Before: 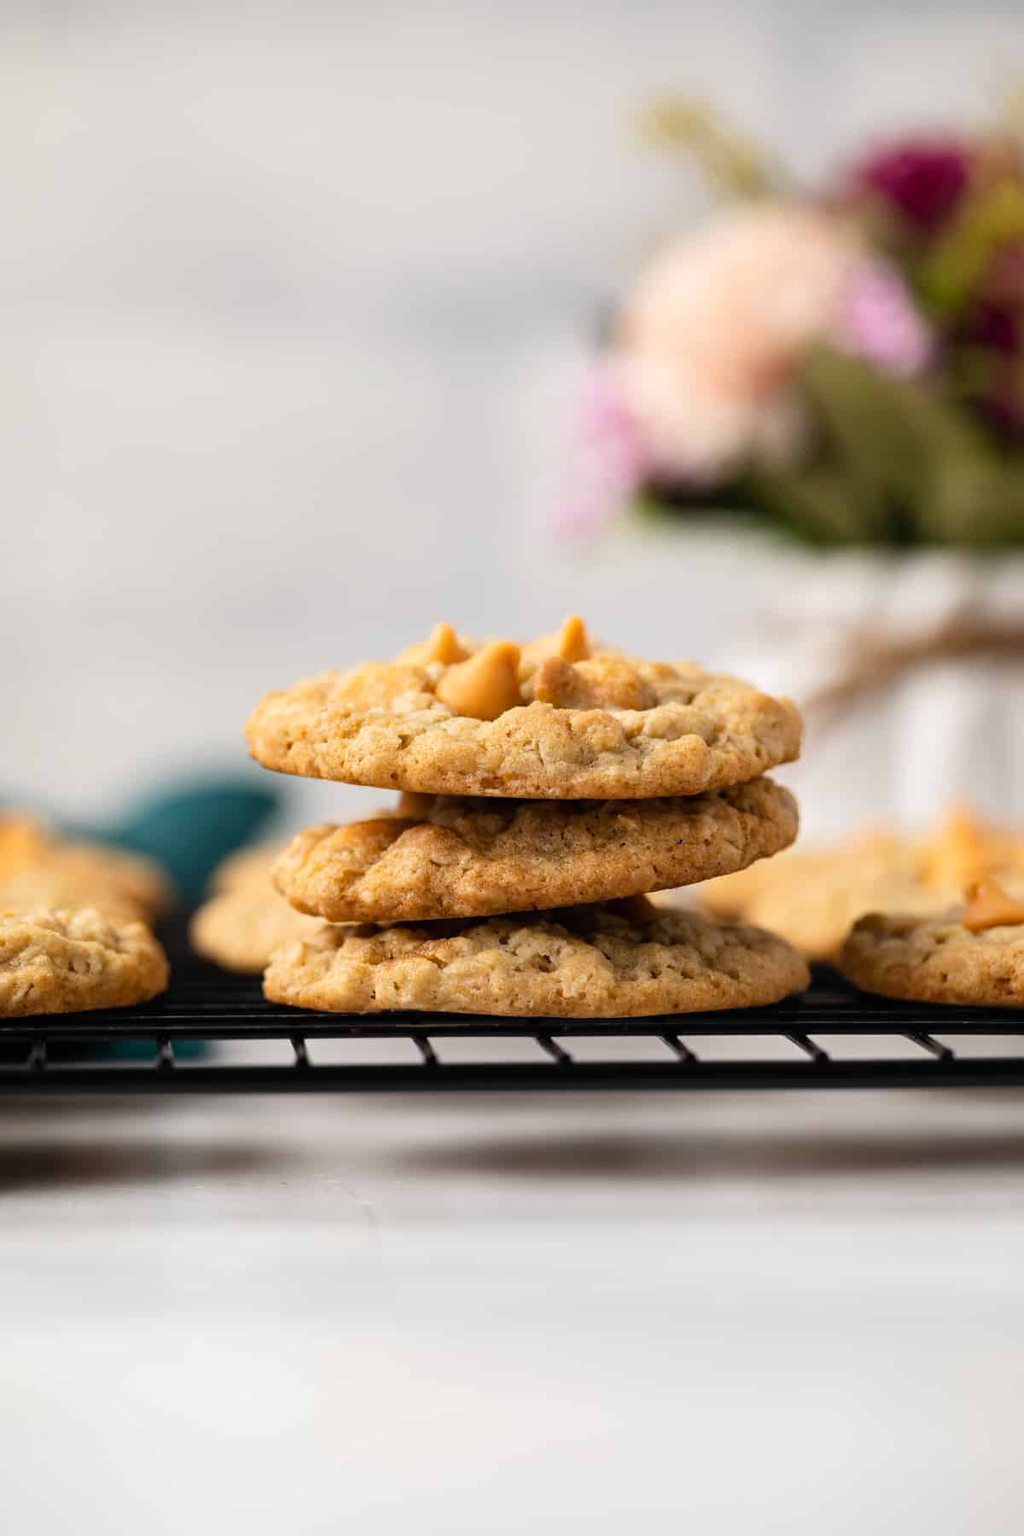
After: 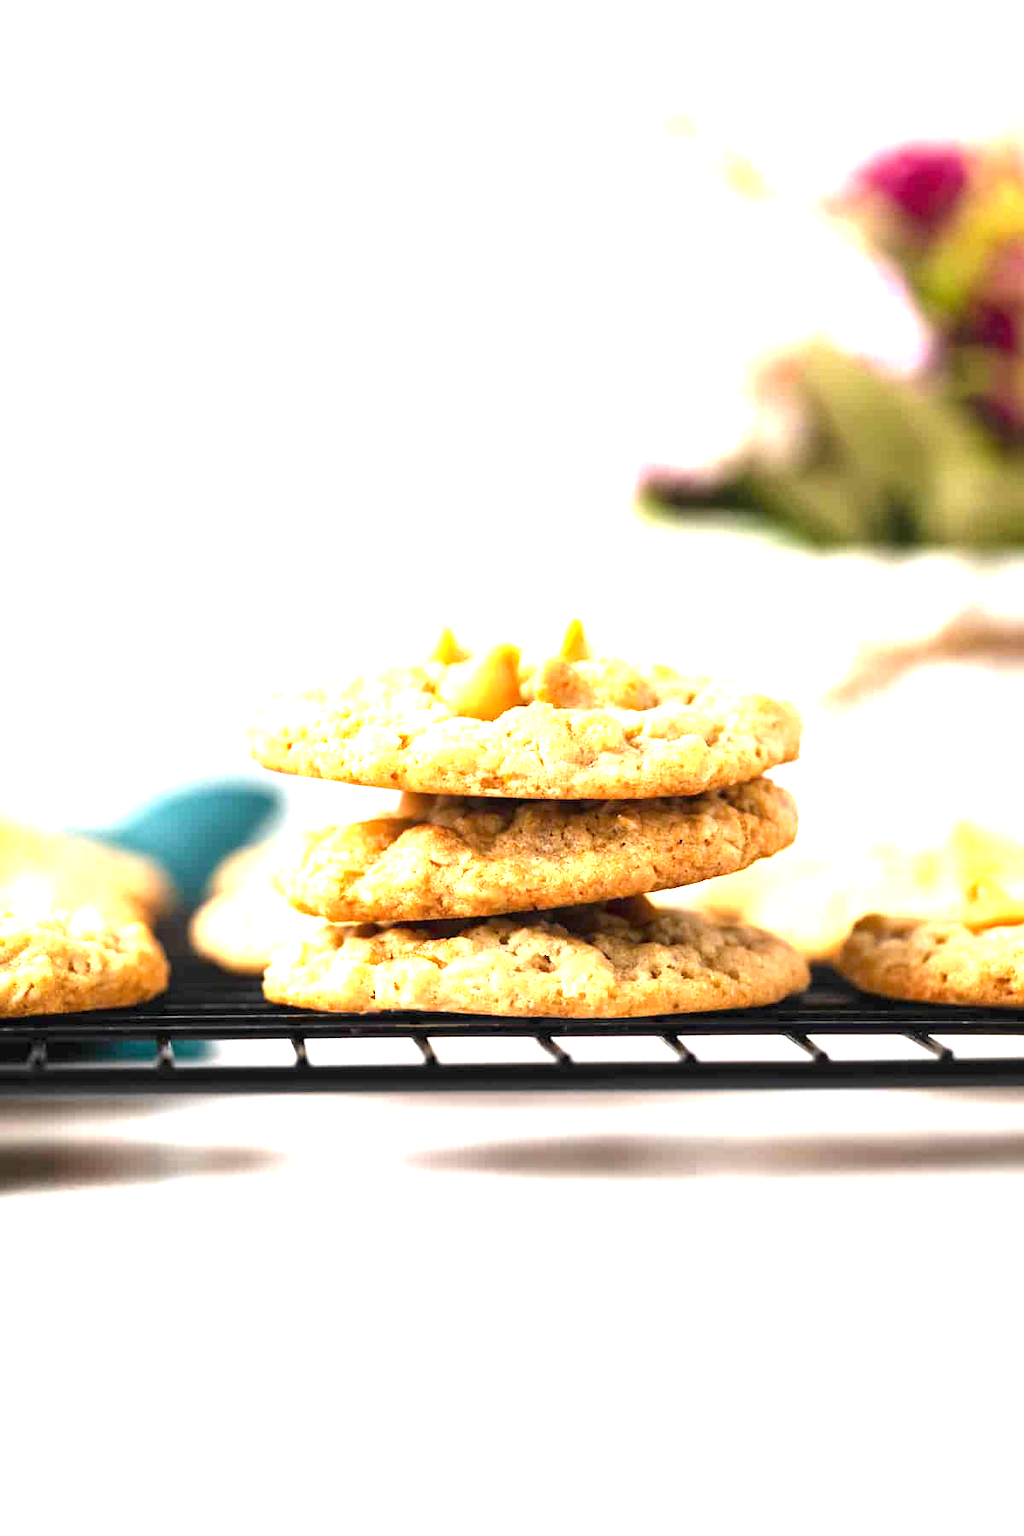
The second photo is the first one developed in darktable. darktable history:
exposure: black level correction 0, exposure 1.96 EV, compensate highlight preservation false
